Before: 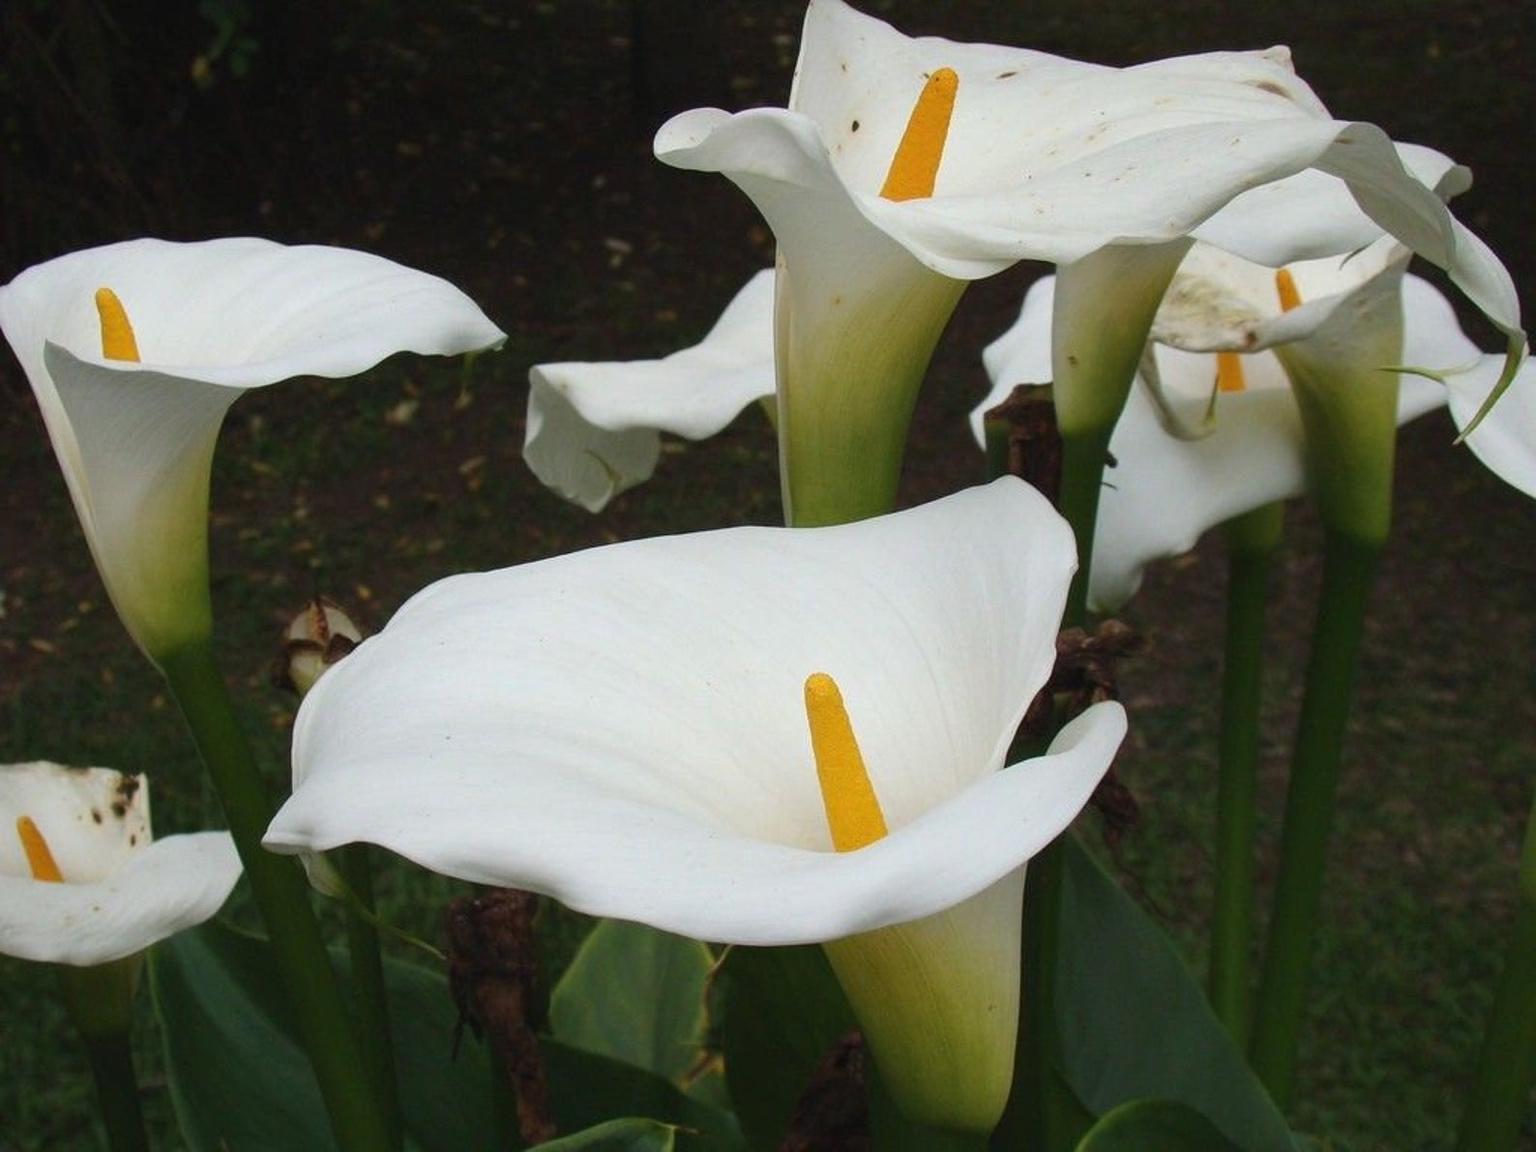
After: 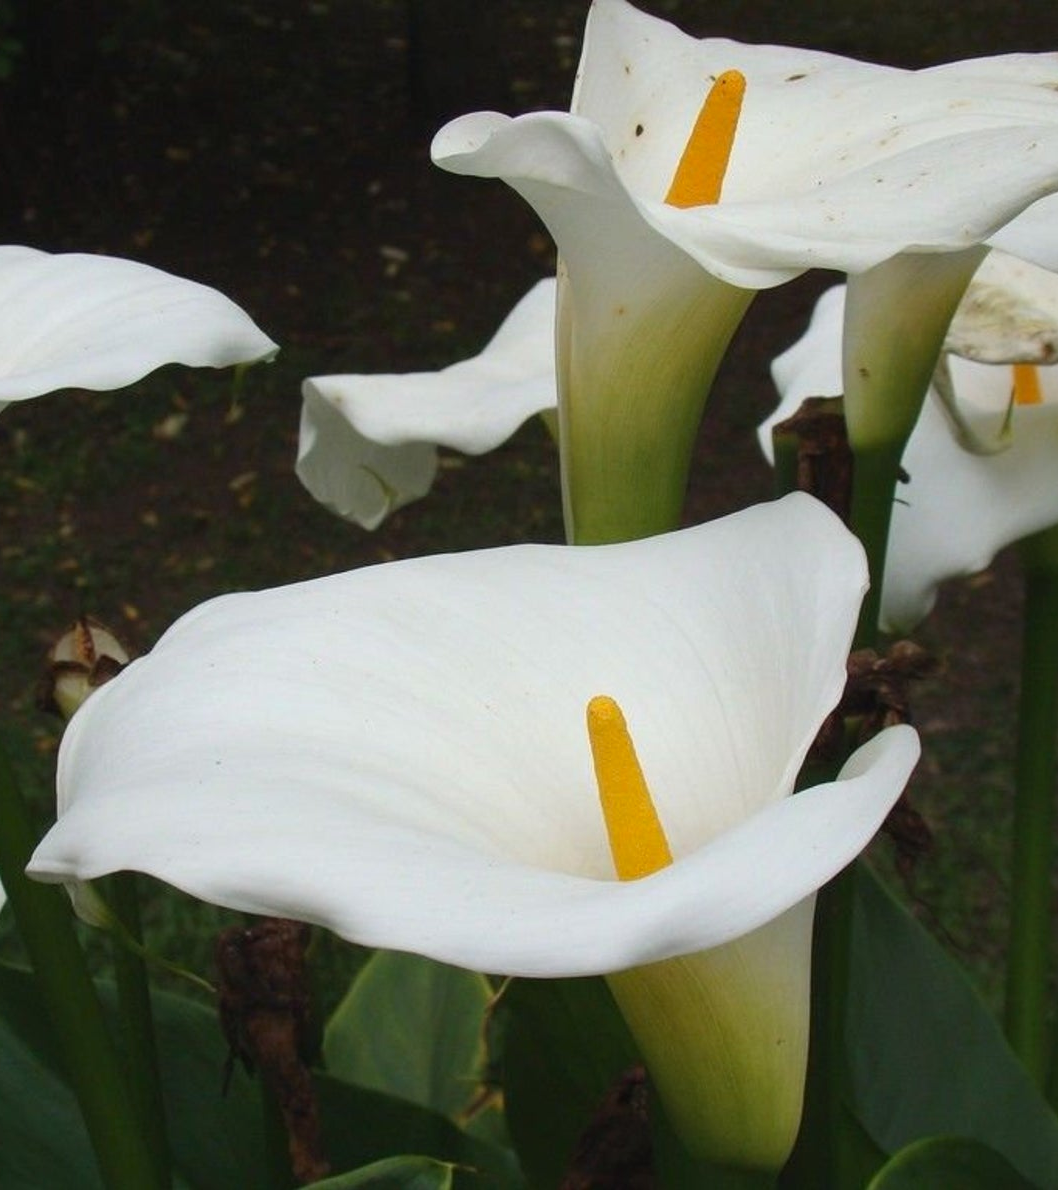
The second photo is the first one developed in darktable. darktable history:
crop and rotate: left 15.546%, right 17.787%
color zones: curves: ch1 [(0, 0.513) (0.143, 0.524) (0.286, 0.511) (0.429, 0.506) (0.571, 0.503) (0.714, 0.503) (0.857, 0.508) (1, 0.513)]
